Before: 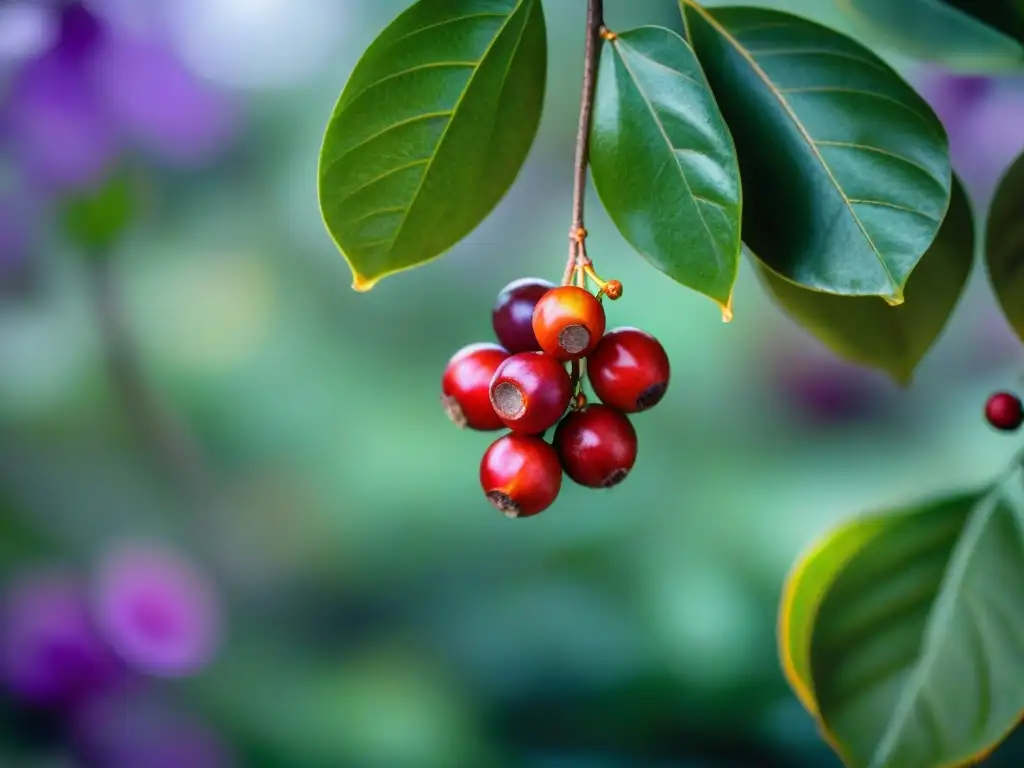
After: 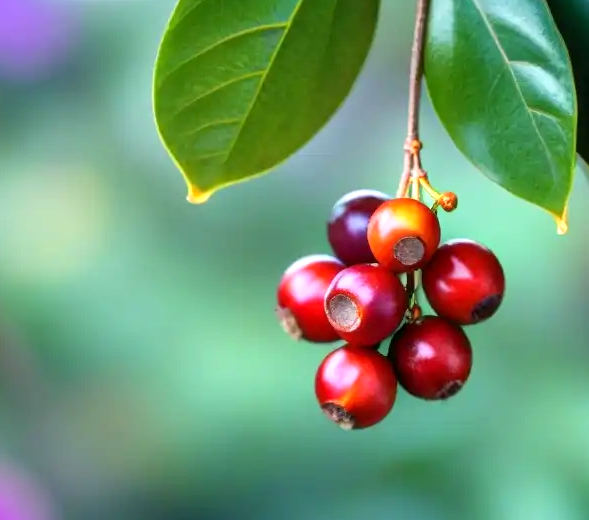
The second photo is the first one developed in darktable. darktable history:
crop: left 16.19%, top 11.52%, right 26.281%, bottom 20.652%
exposure: black level correction 0.001, exposure 0.499 EV, compensate highlight preservation false
